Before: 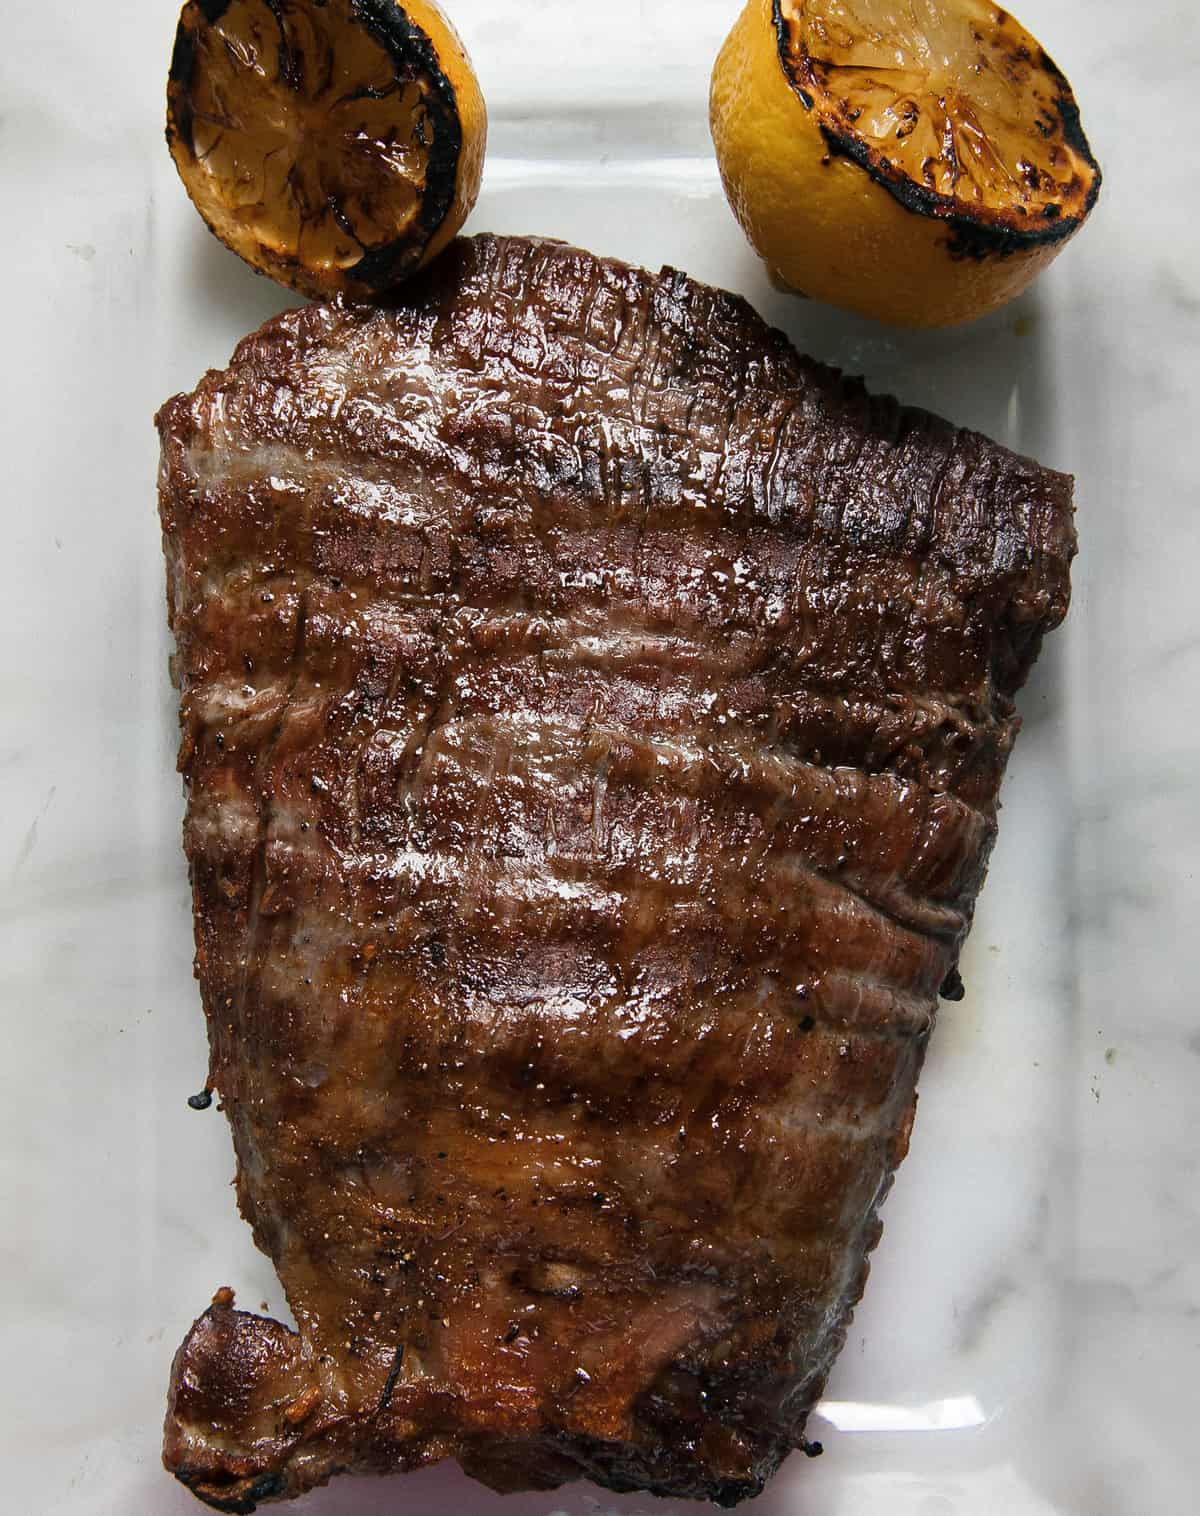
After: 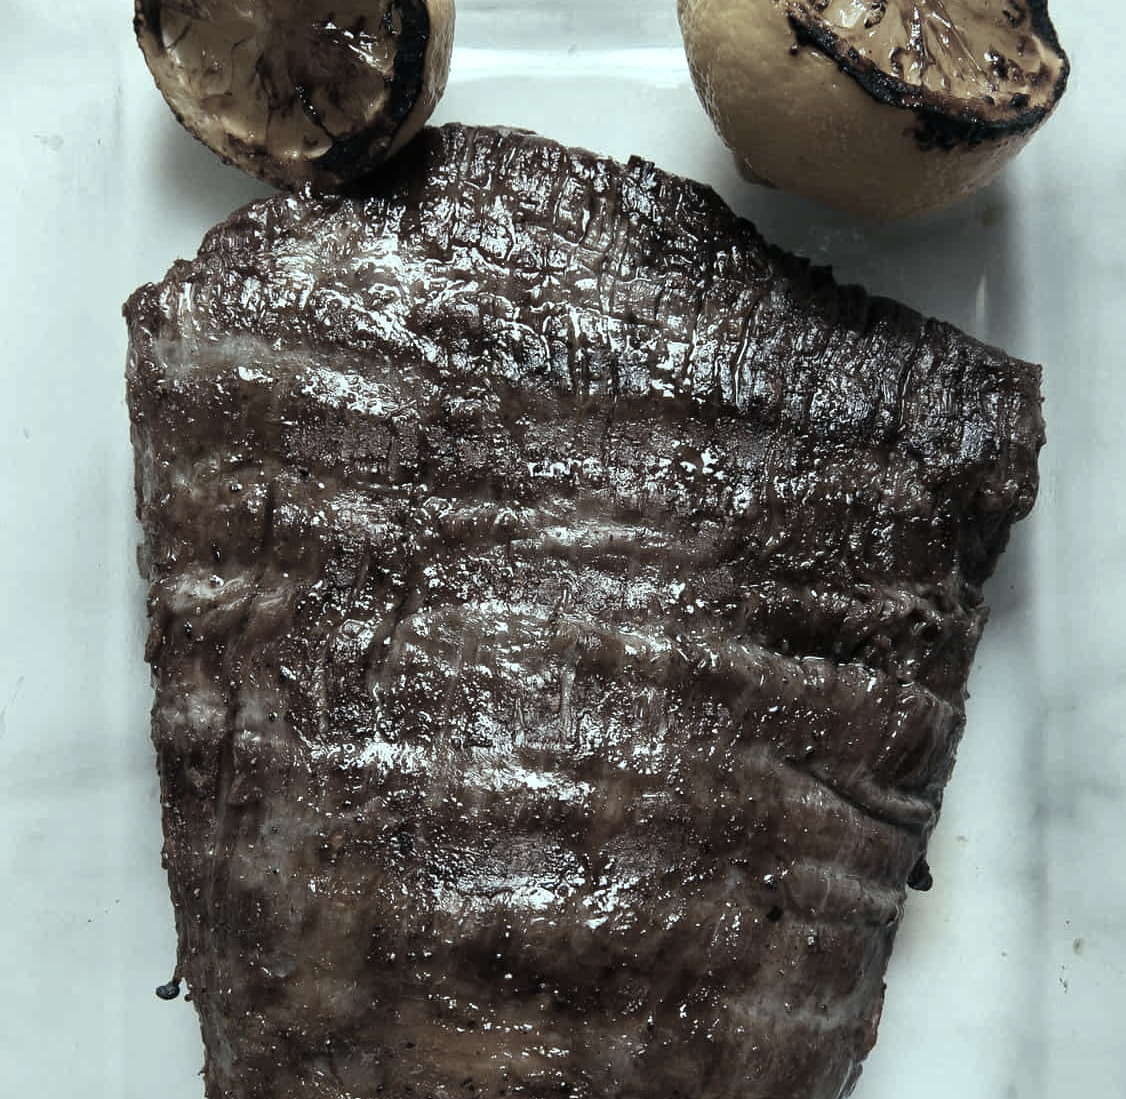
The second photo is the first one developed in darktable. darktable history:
crop: left 2.737%, top 7.287%, right 3.421%, bottom 20.179%
color zones: curves: ch1 [(0.238, 0.163) (0.476, 0.2) (0.733, 0.322) (0.848, 0.134)]
color balance: mode lift, gamma, gain (sRGB), lift [0.997, 0.979, 1.021, 1.011], gamma [1, 1.084, 0.916, 0.998], gain [1, 0.87, 1.13, 1.101], contrast 4.55%, contrast fulcrum 38.24%, output saturation 104.09%
